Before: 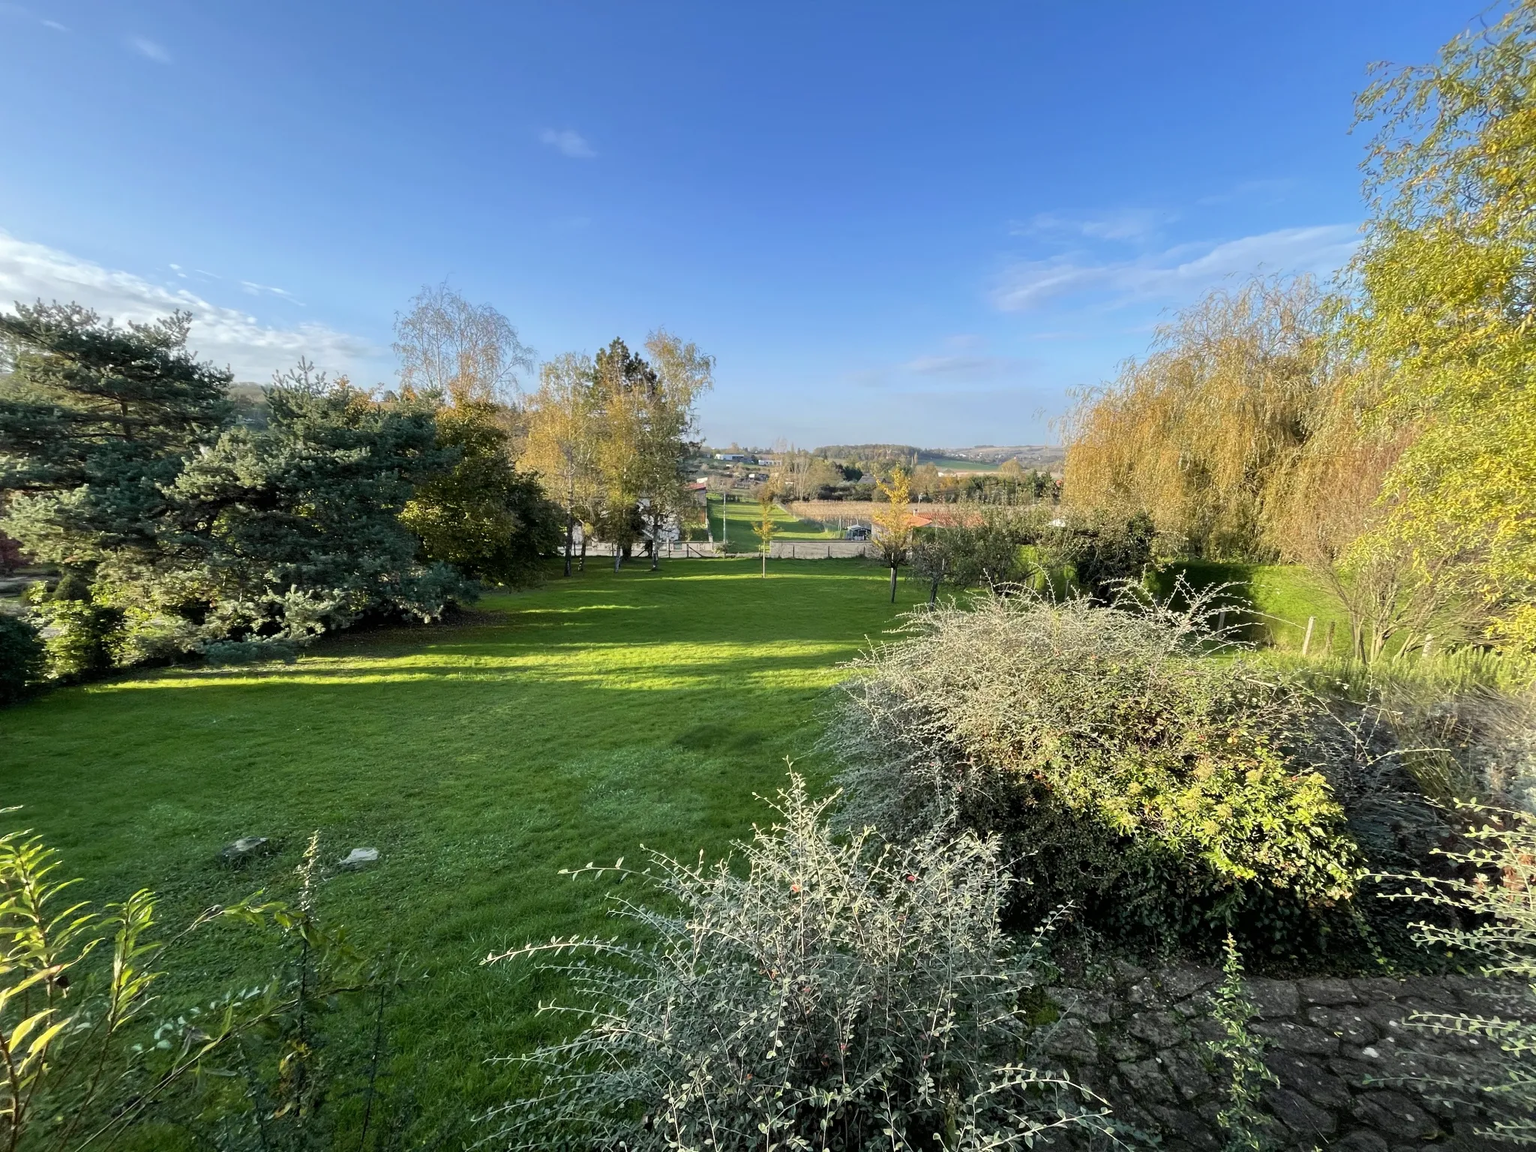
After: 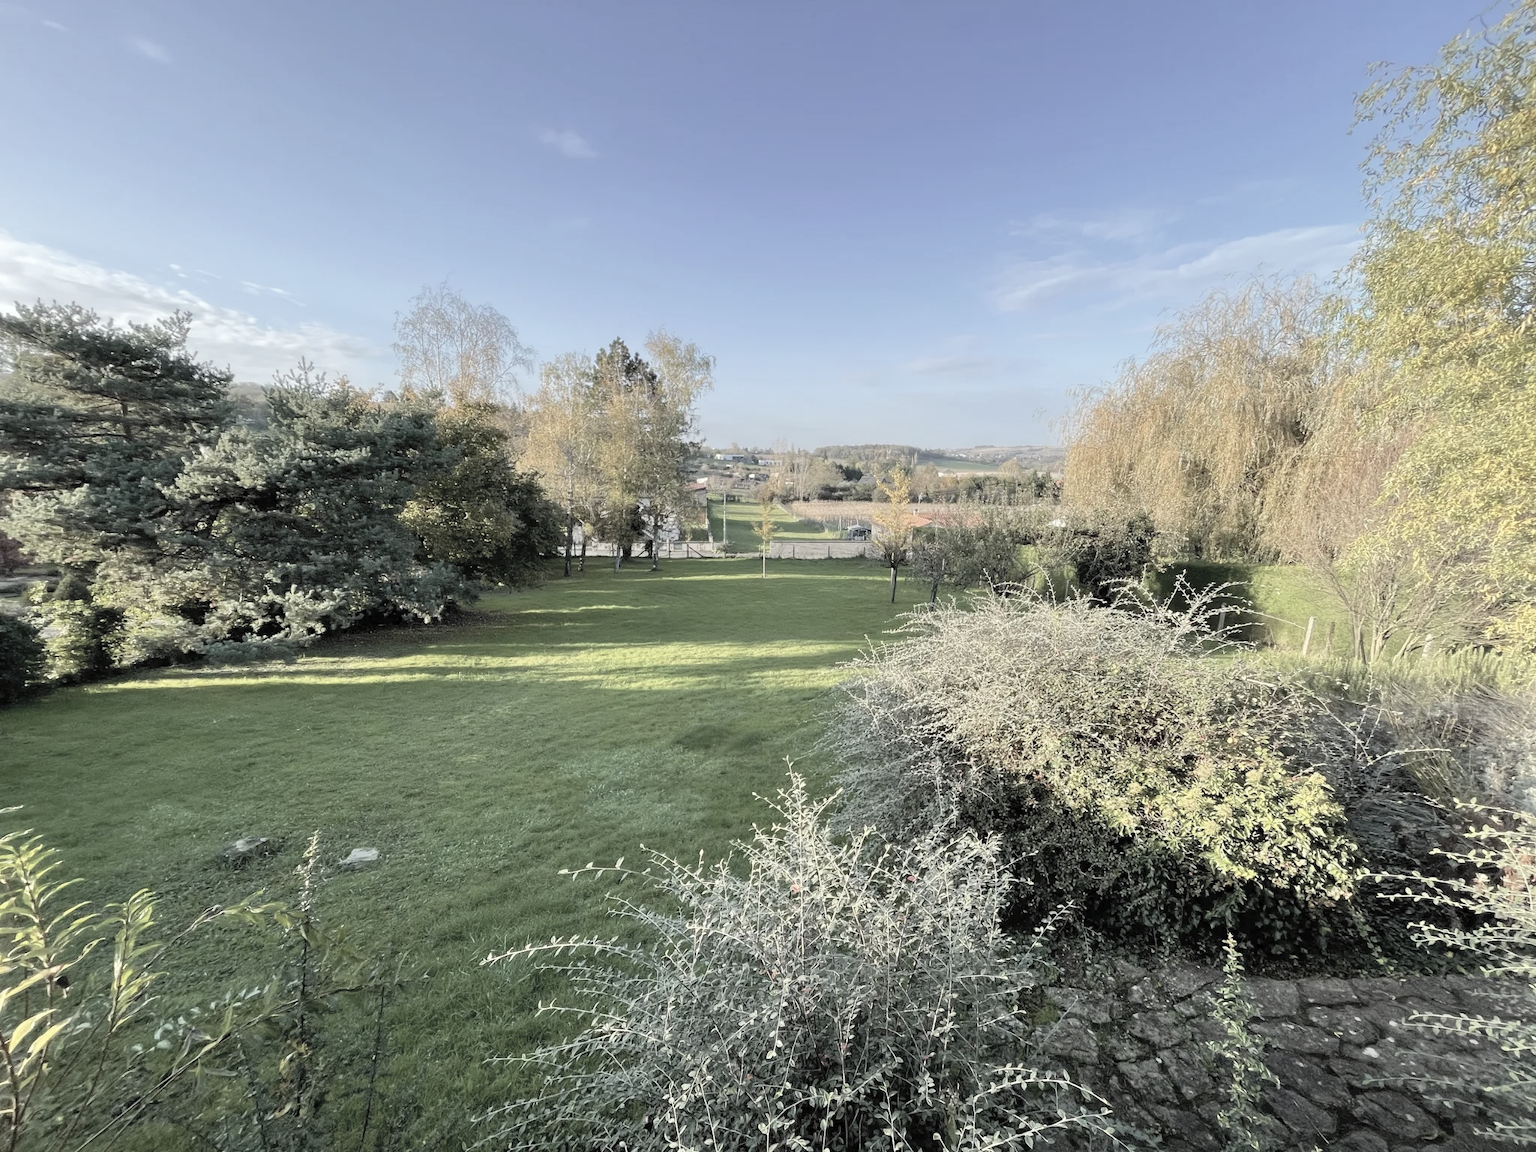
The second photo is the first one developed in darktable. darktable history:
contrast brightness saturation: brightness 0.19, saturation -0.508
